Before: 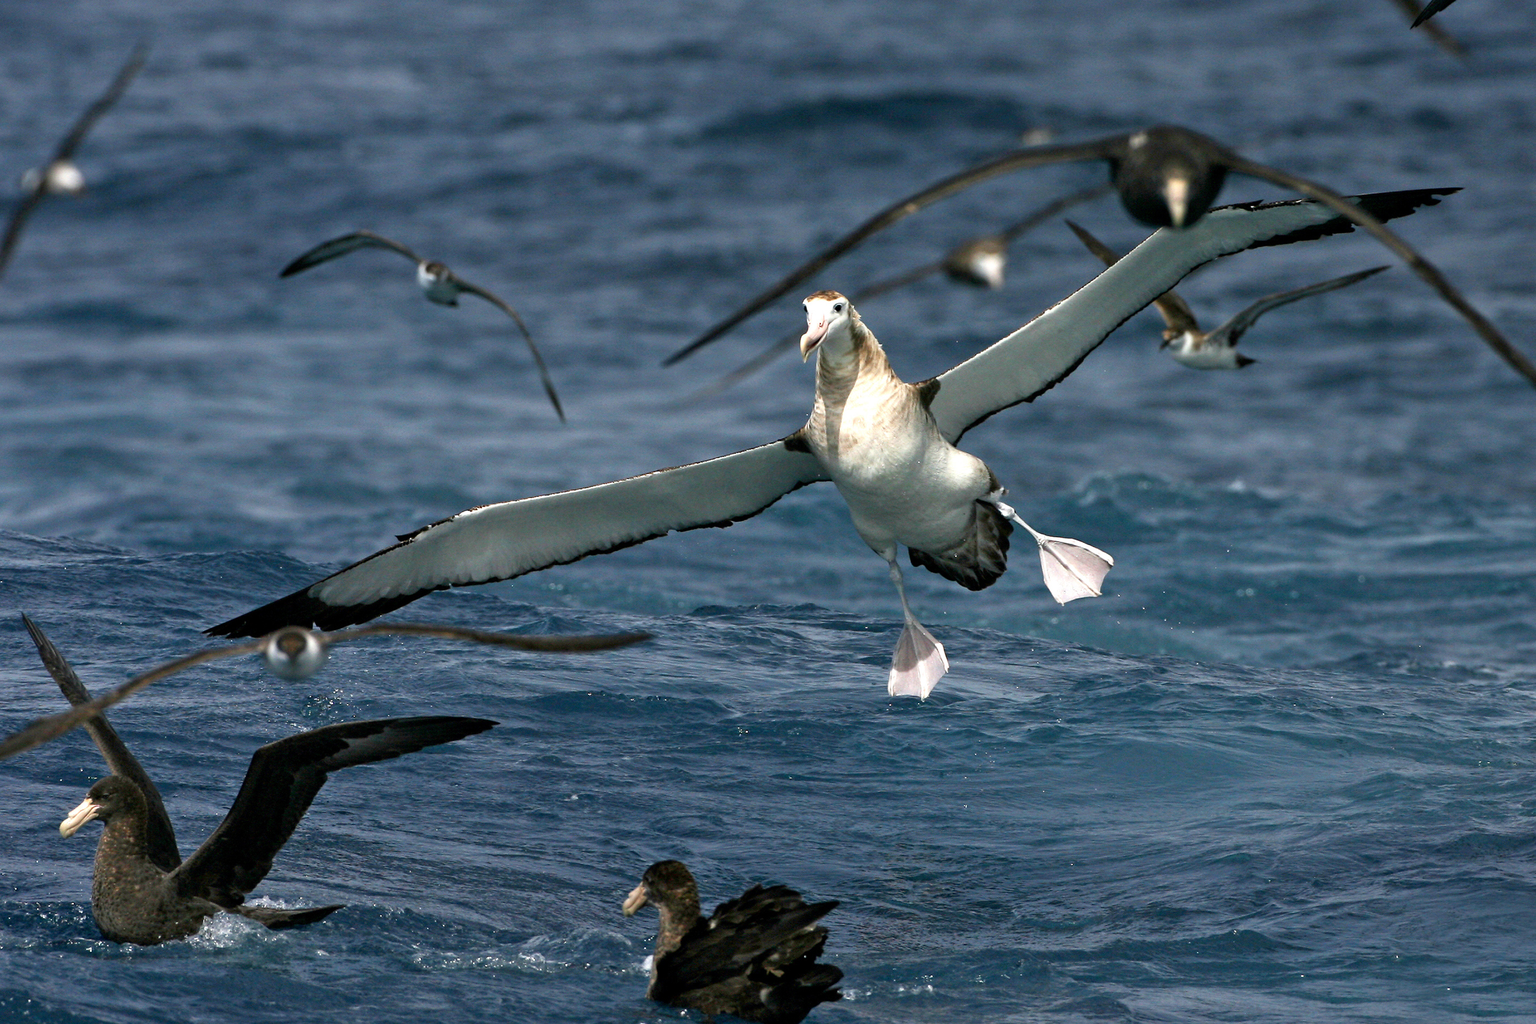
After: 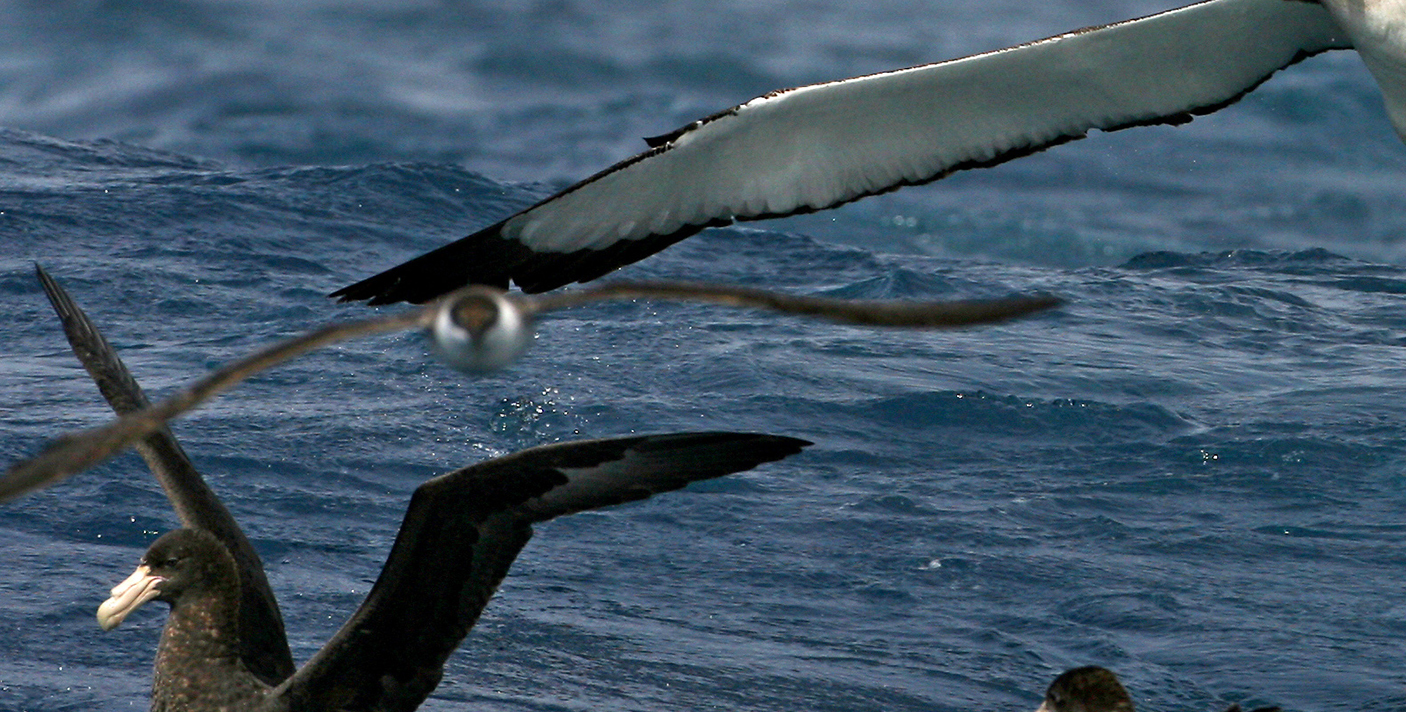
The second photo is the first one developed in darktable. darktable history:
crop: top 44.077%, right 43.74%, bottom 13.178%
